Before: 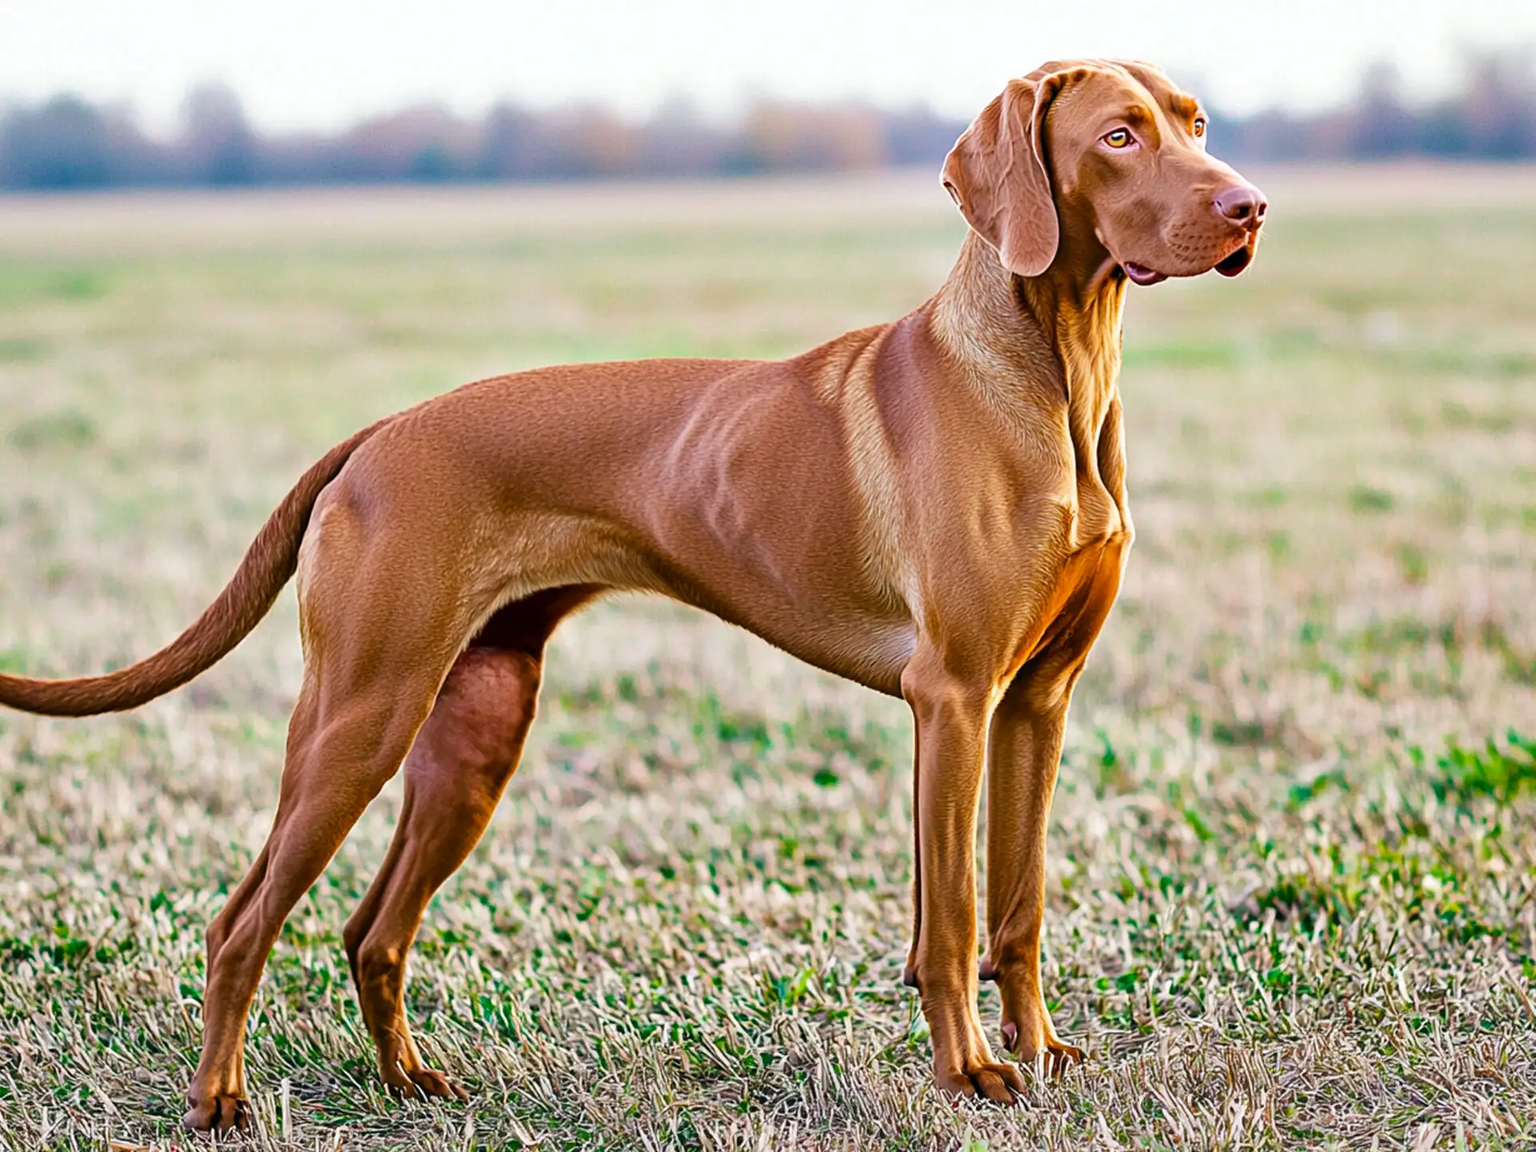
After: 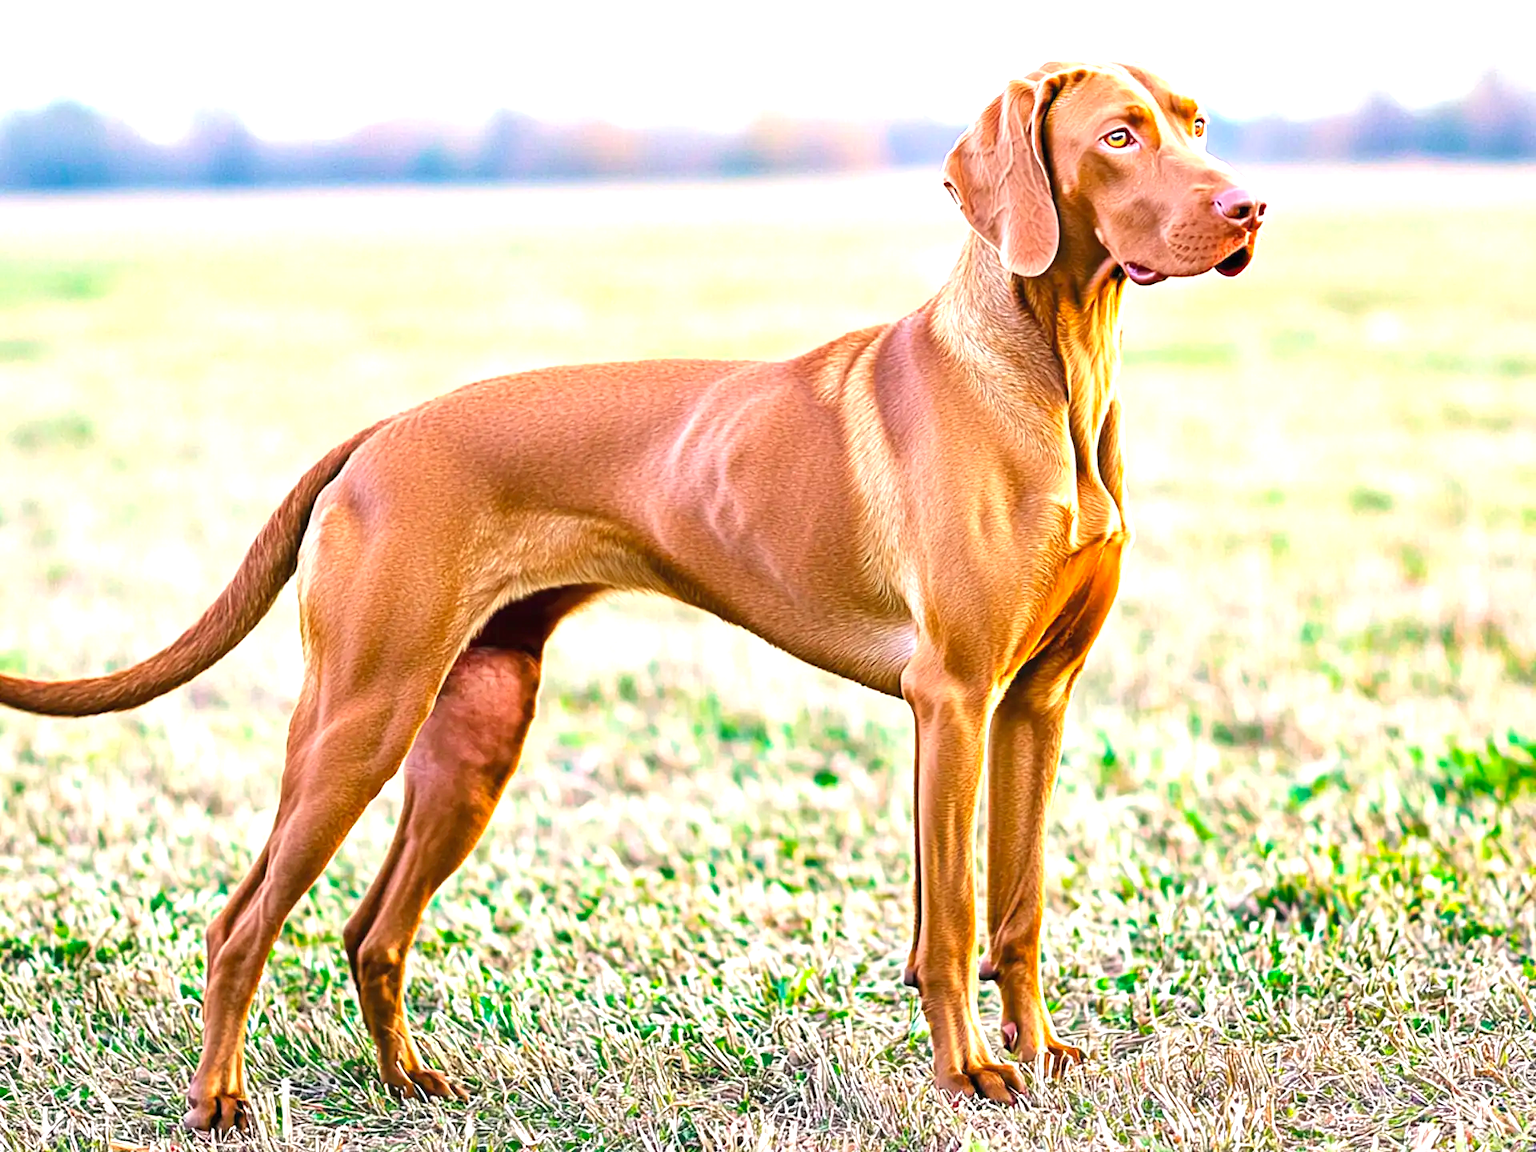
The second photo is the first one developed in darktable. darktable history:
contrast brightness saturation: contrast 0.028, brightness 0.06, saturation 0.123
exposure: black level correction 0, exposure 1 EV, compensate highlight preservation false
